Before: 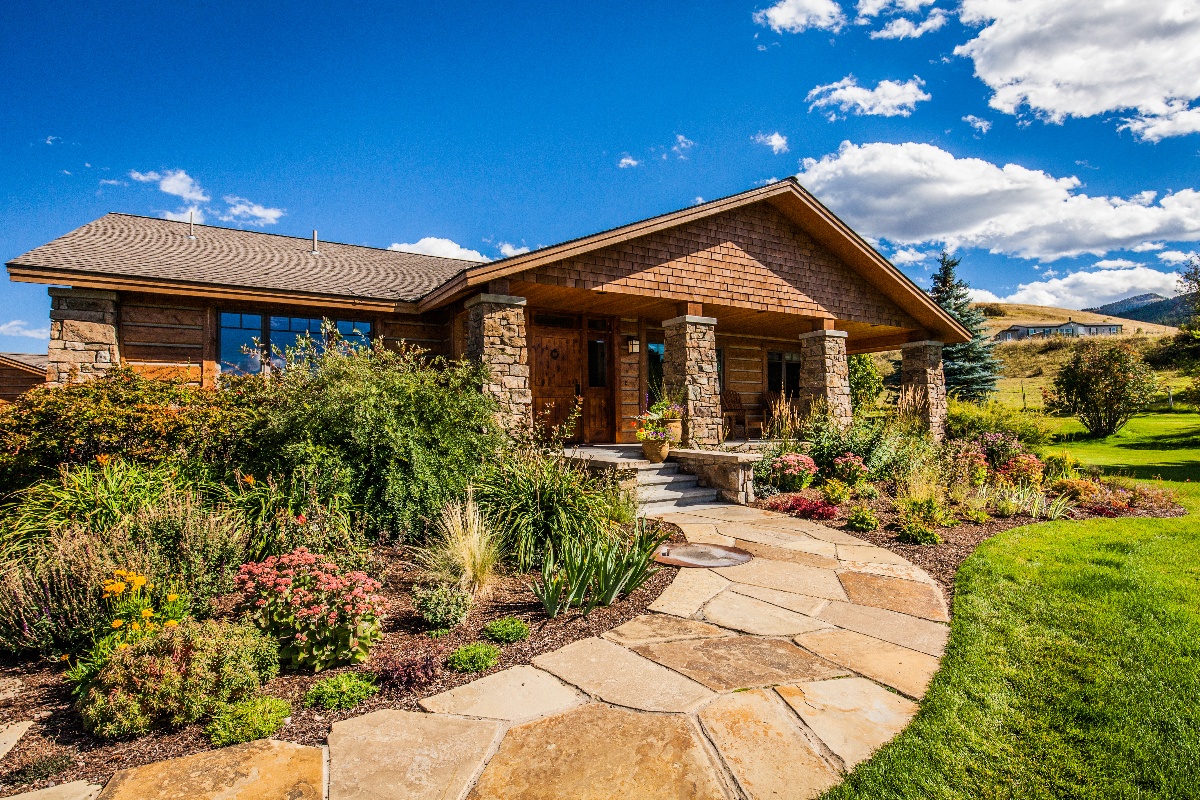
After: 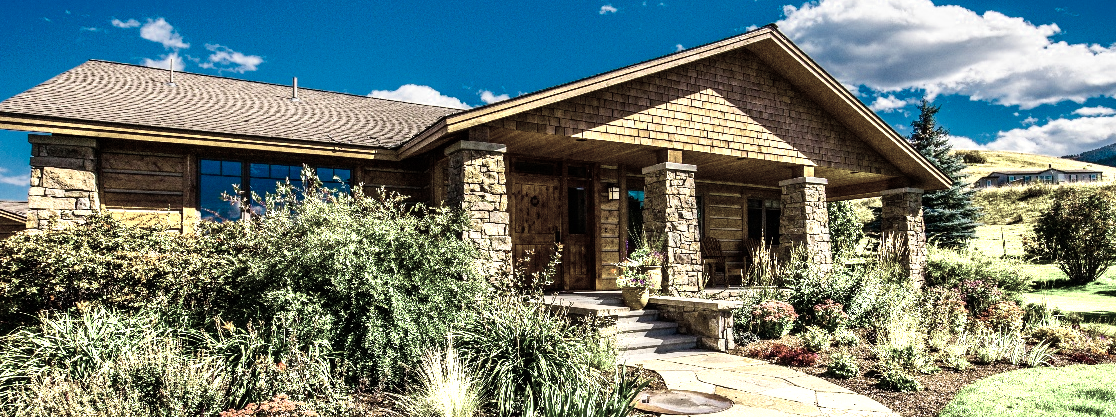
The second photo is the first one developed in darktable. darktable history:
rgb curve: curves: ch0 [(0, 0) (0.078, 0.051) (0.929, 0.956) (1, 1)], compensate middle gray true
color balance rgb: perceptual saturation grading › global saturation 30%, global vibrance 30%
color zones: curves: ch0 [(0.25, 0.667) (0.758, 0.368)]; ch1 [(0.215, 0.245) (0.761, 0.373)]; ch2 [(0.247, 0.554) (0.761, 0.436)]
crop: left 1.744%, top 19.225%, right 5.069%, bottom 28.357%
shadows and highlights: shadows 37.27, highlights -28.18, soften with gaussian
